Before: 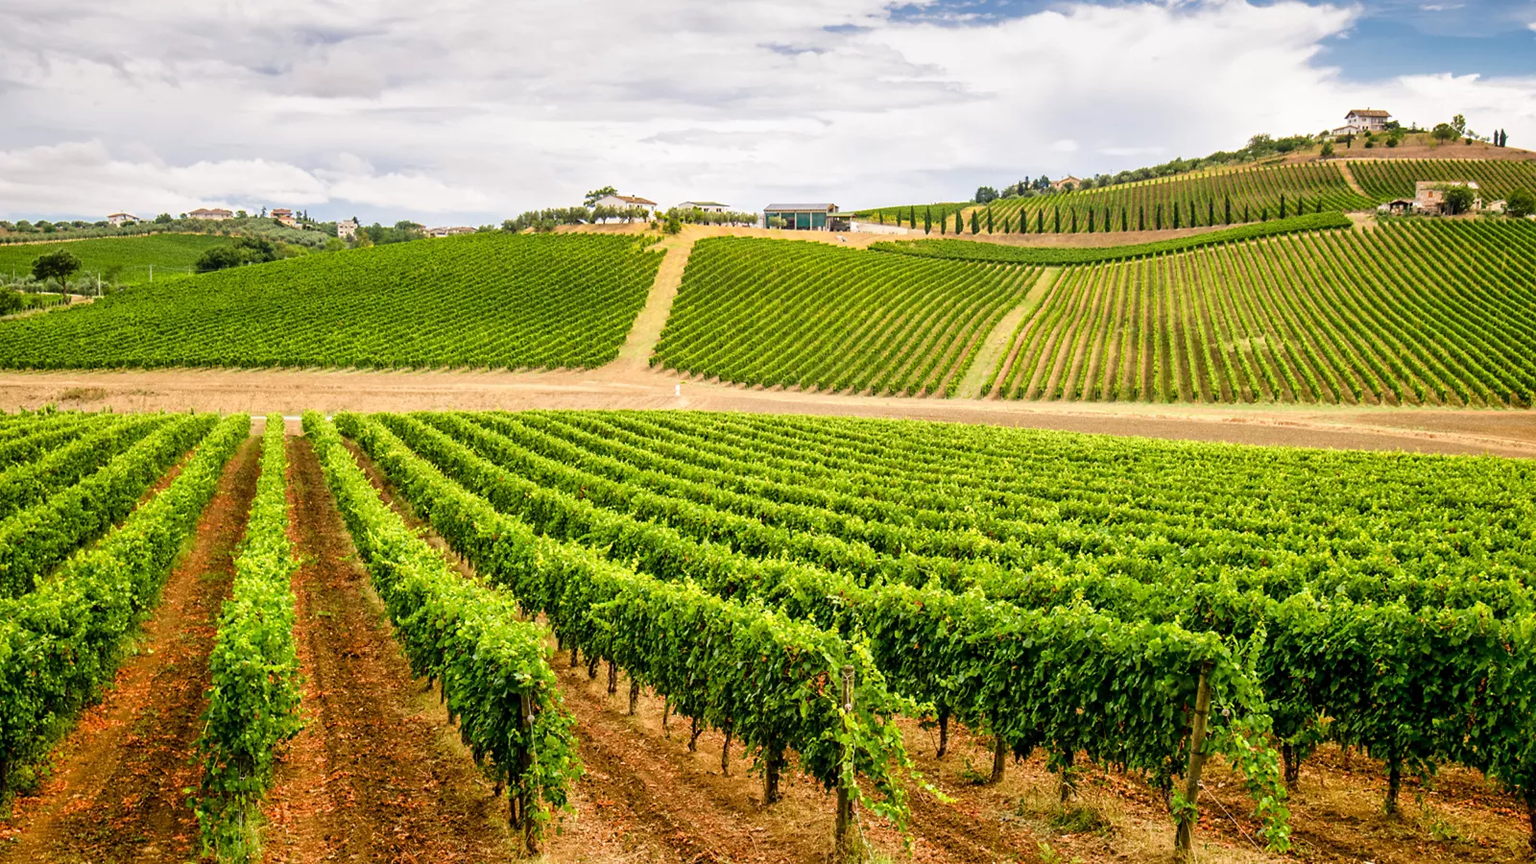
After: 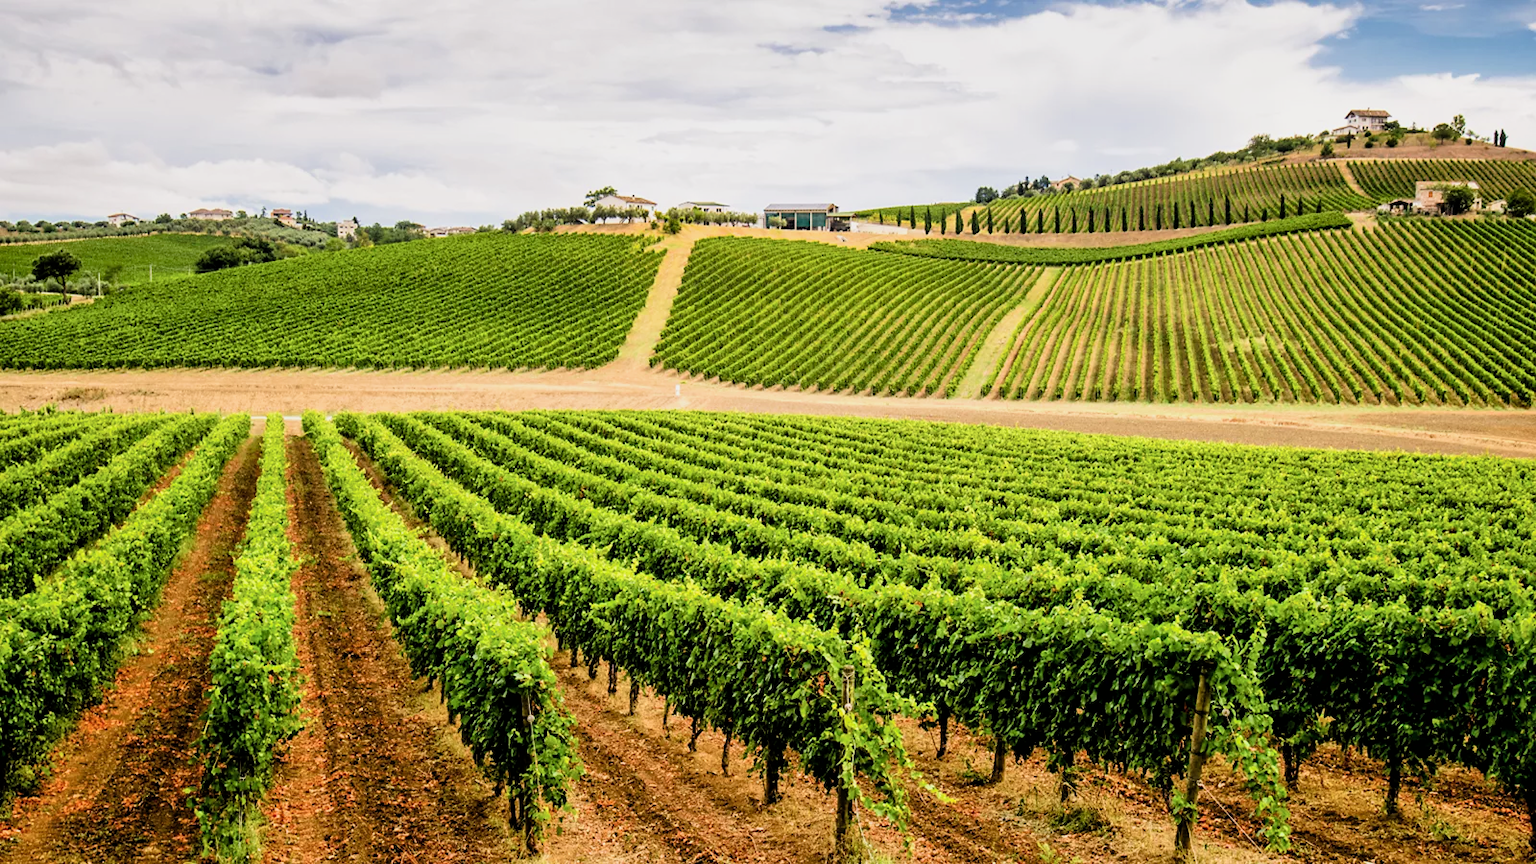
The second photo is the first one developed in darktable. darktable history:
shadows and highlights: shadows 20.01, highlights -20.63, soften with gaussian
filmic rgb: black relative exposure -16 EV, white relative exposure 6.31 EV, threshold 2.97 EV, structure ↔ texture 99.3%, hardness 5.13, contrast 1.35, enable highlight reconstruction true
